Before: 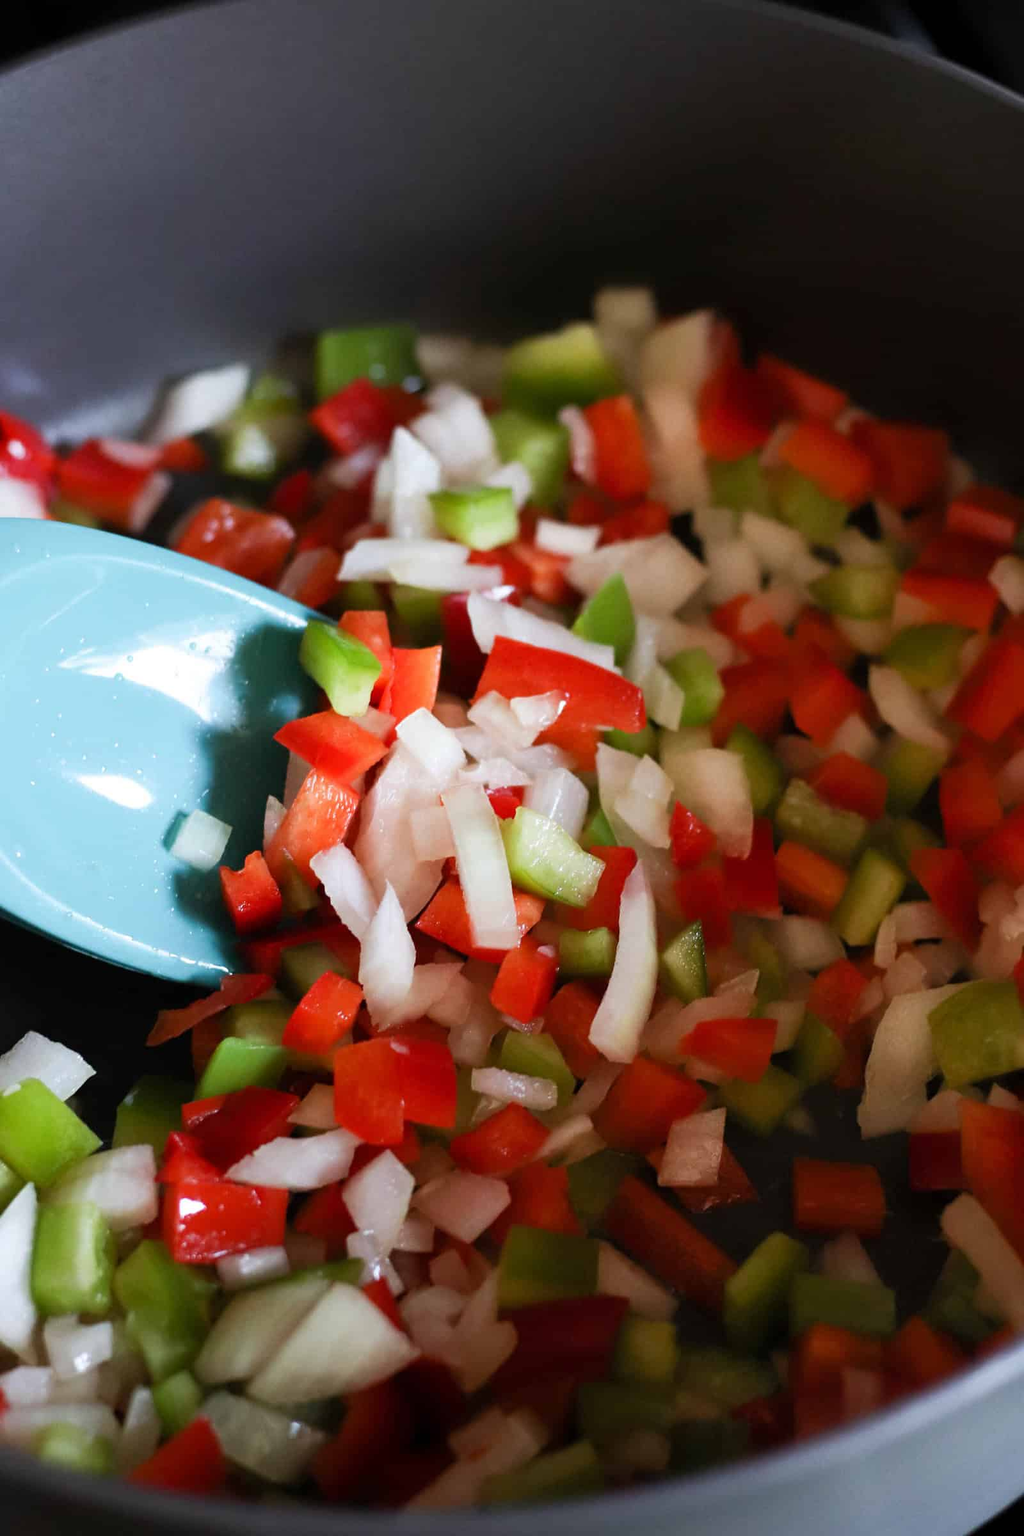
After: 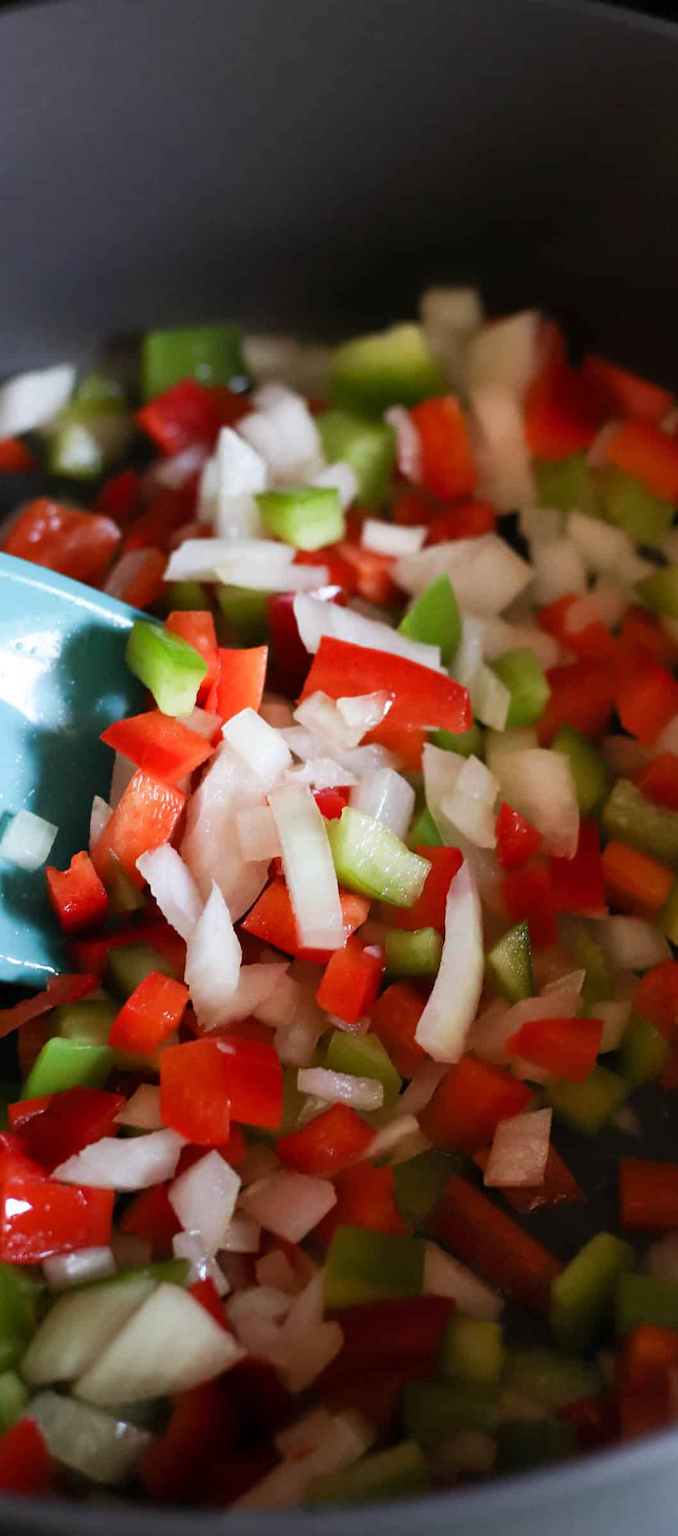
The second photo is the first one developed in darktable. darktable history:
crop: left 17.005%, right 16.739%
